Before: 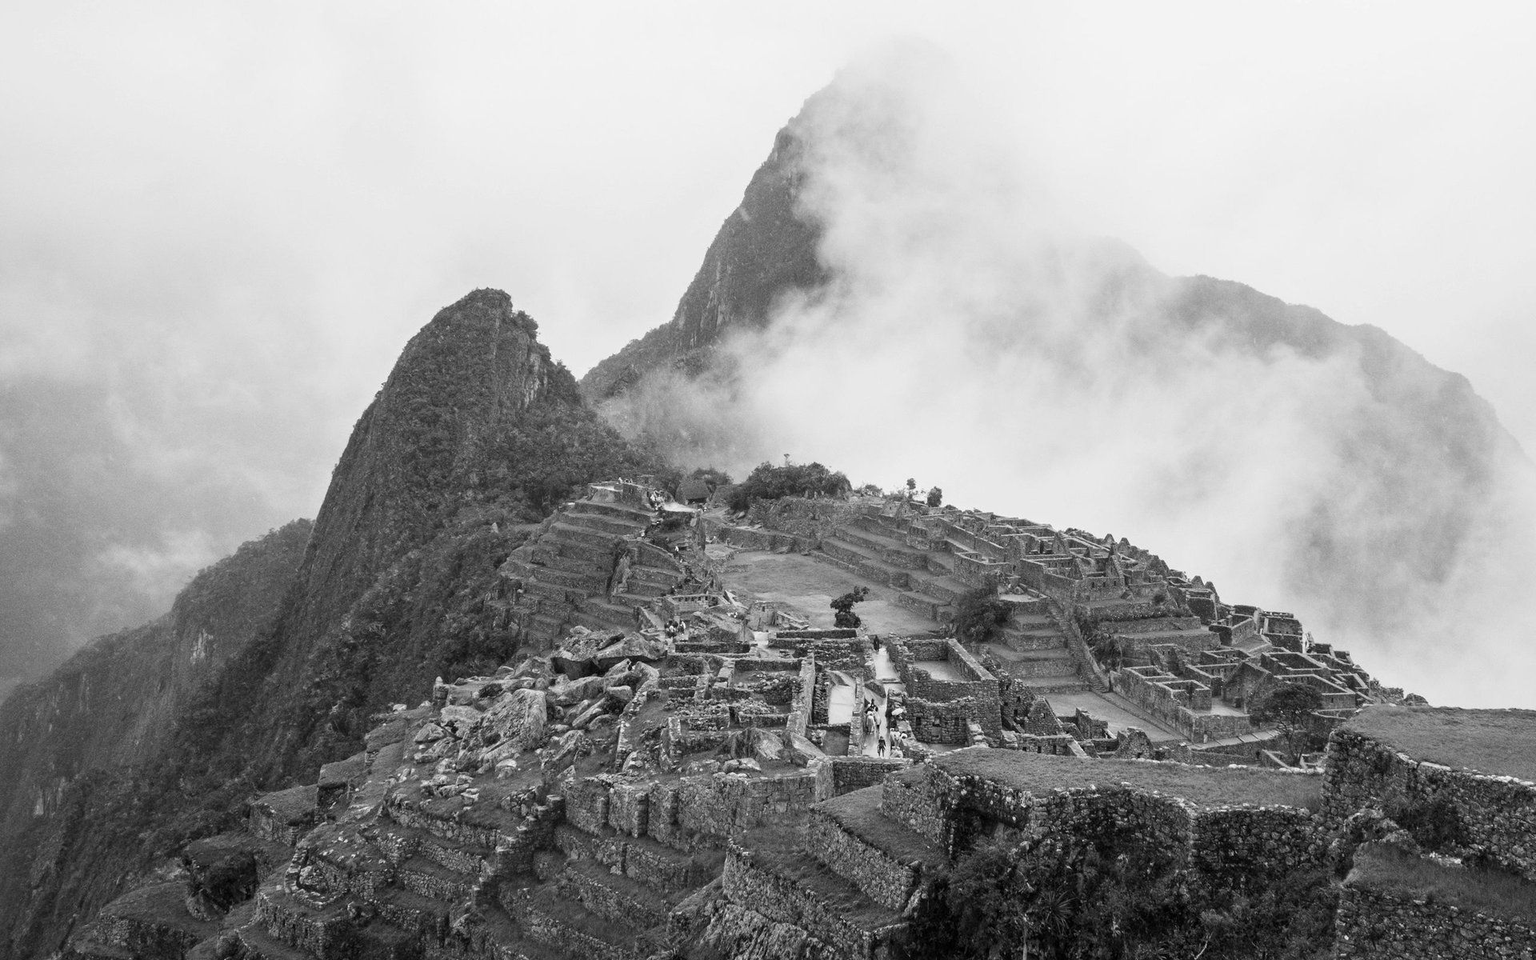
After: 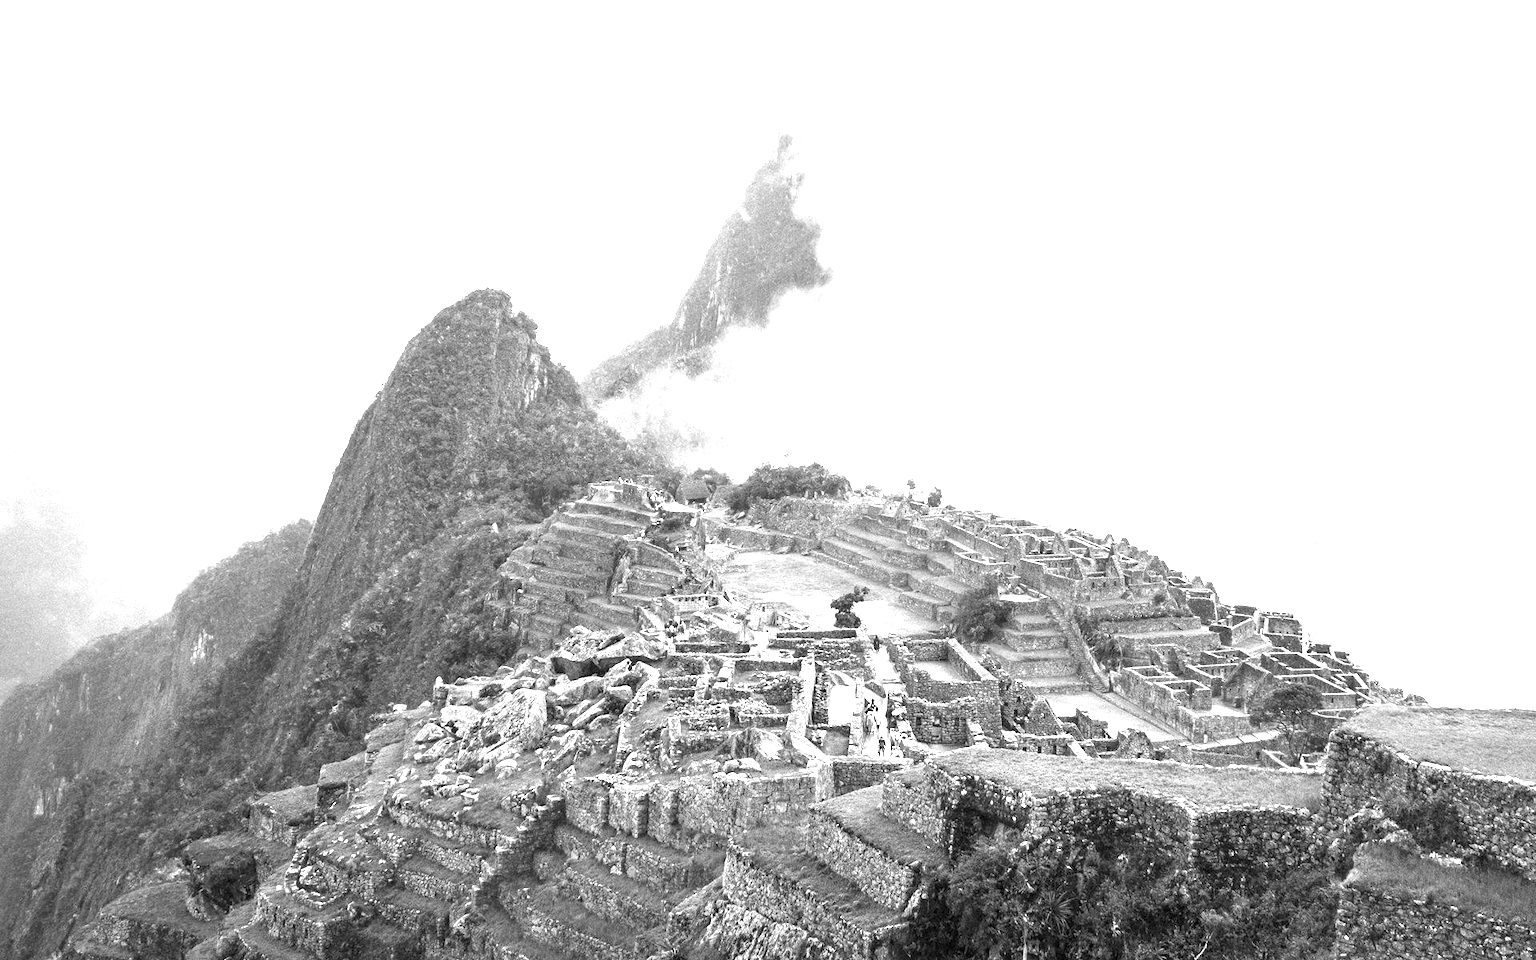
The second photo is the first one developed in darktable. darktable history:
exposure: black level correction 0, exposure 1.687 EV, compensate exposure bias true, compensate highlight preservation false
